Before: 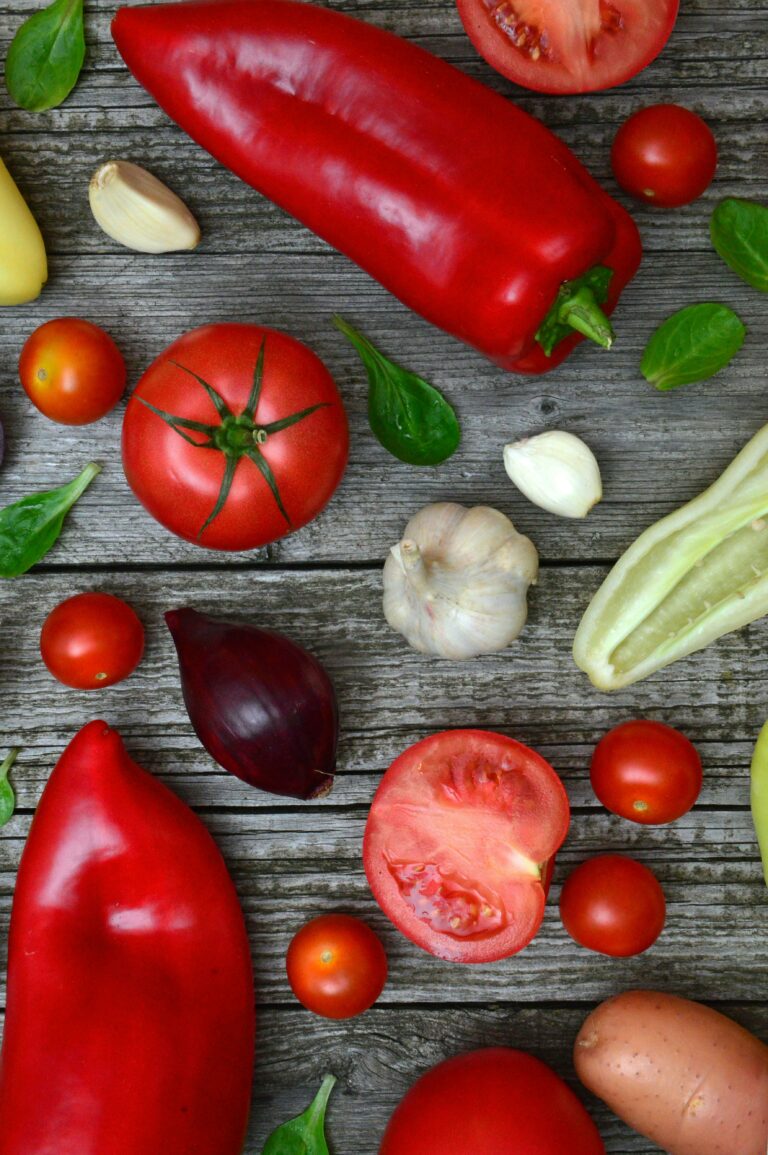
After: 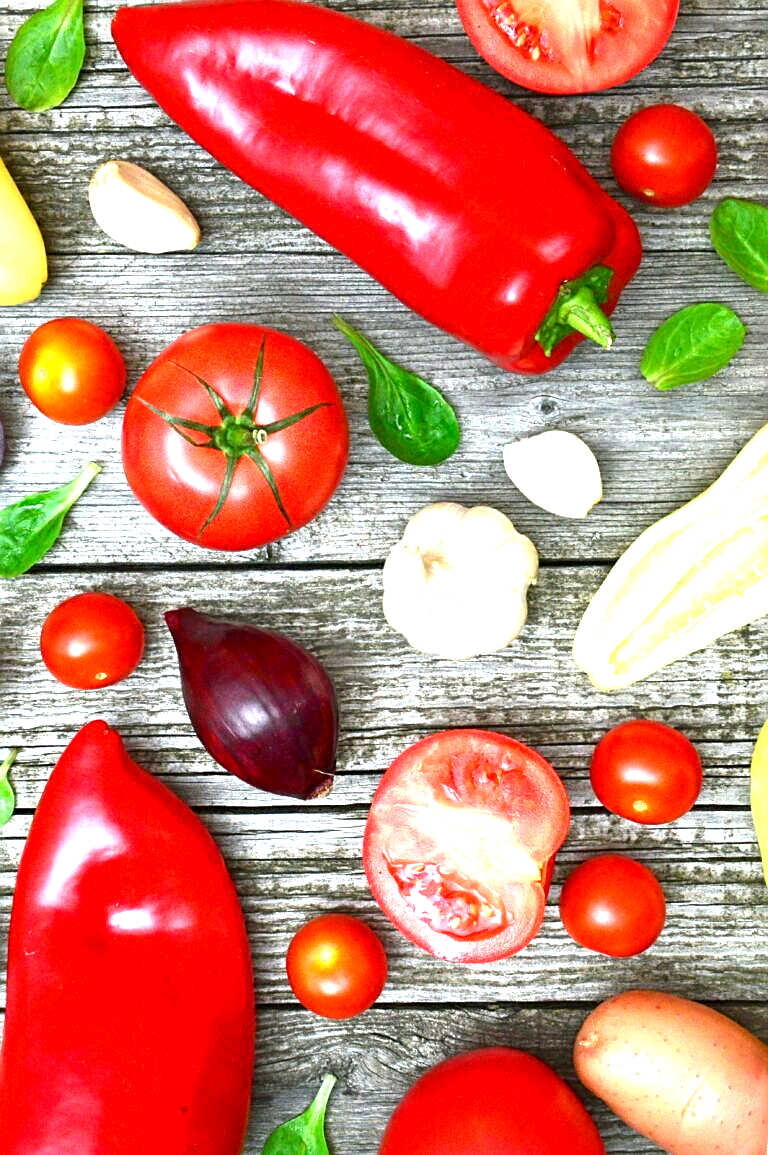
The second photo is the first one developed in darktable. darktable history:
sharpen: on, module defaults
exposure: black level correction 0.001, exposure 2 EV, compensate highlight preservation false
